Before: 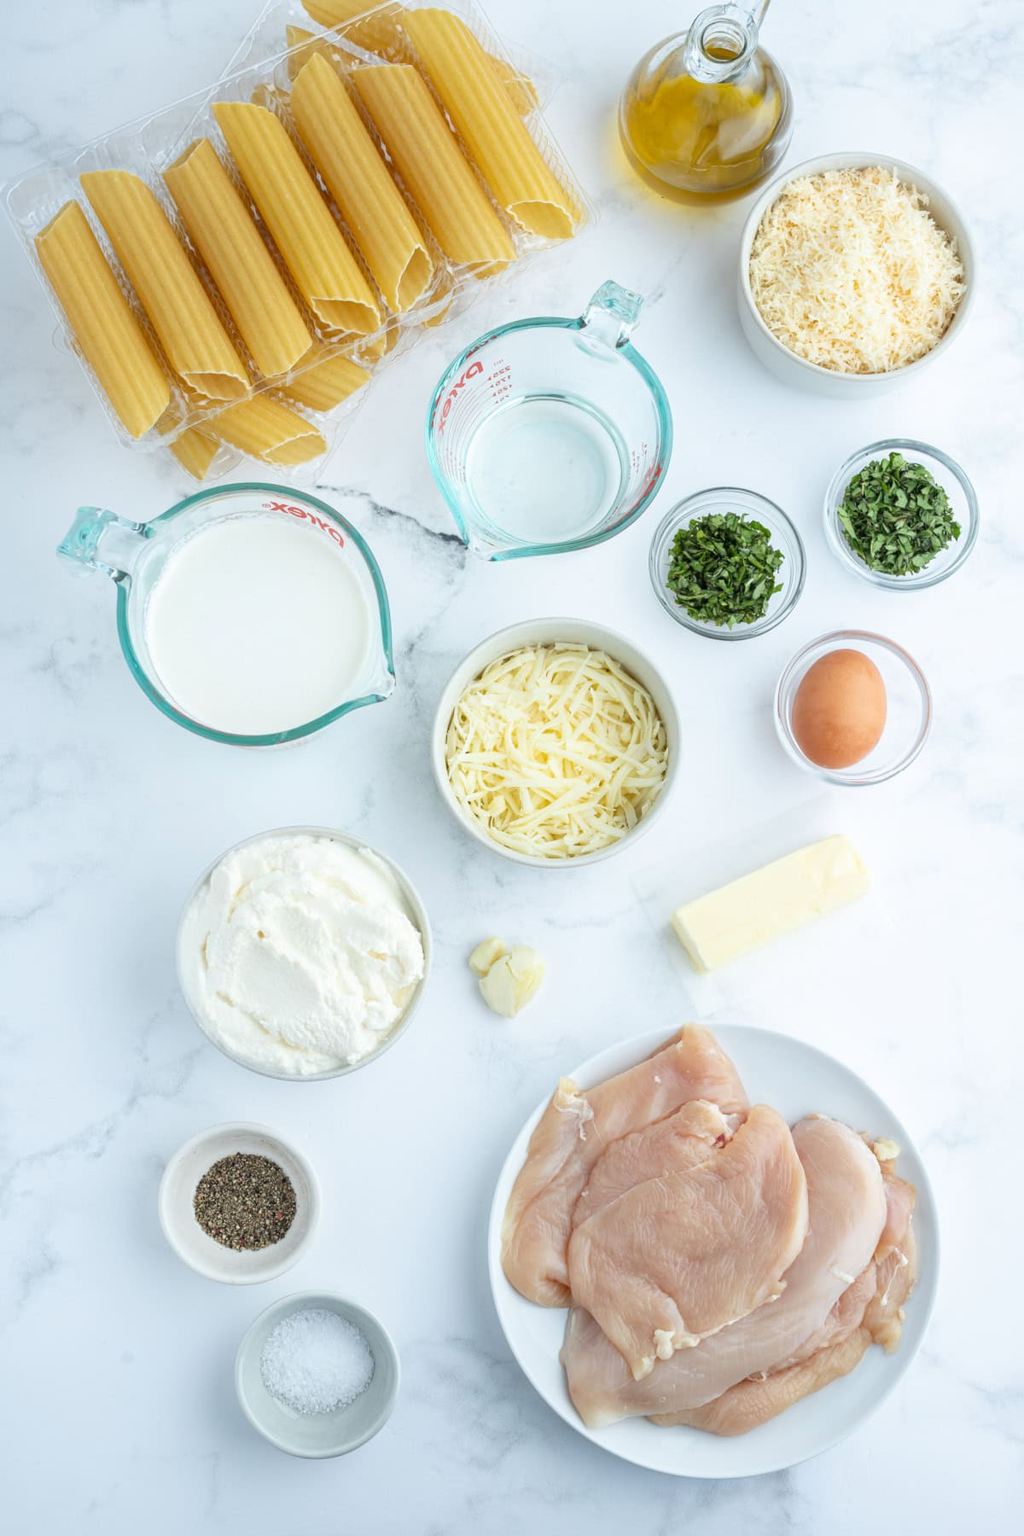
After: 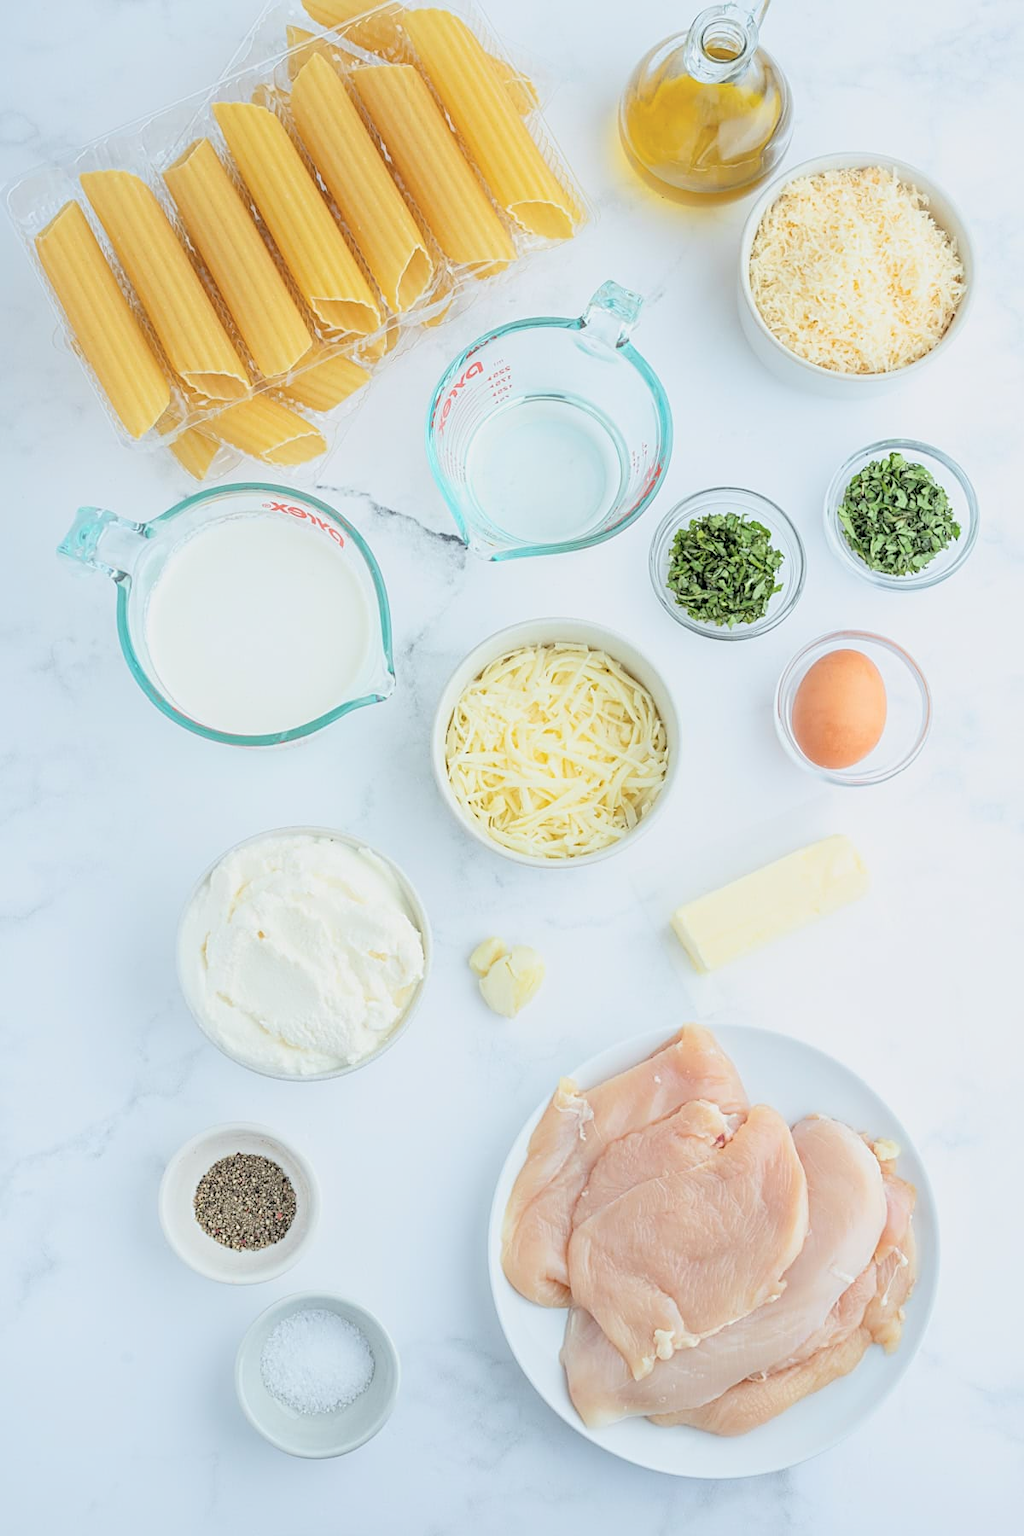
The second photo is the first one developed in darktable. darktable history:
global tonemap: drago (0.7, 100)
sharpen: on, module defaults
exposure: black level correction 0.002, exposure -0.1 EV, compensate highlight preservation false
